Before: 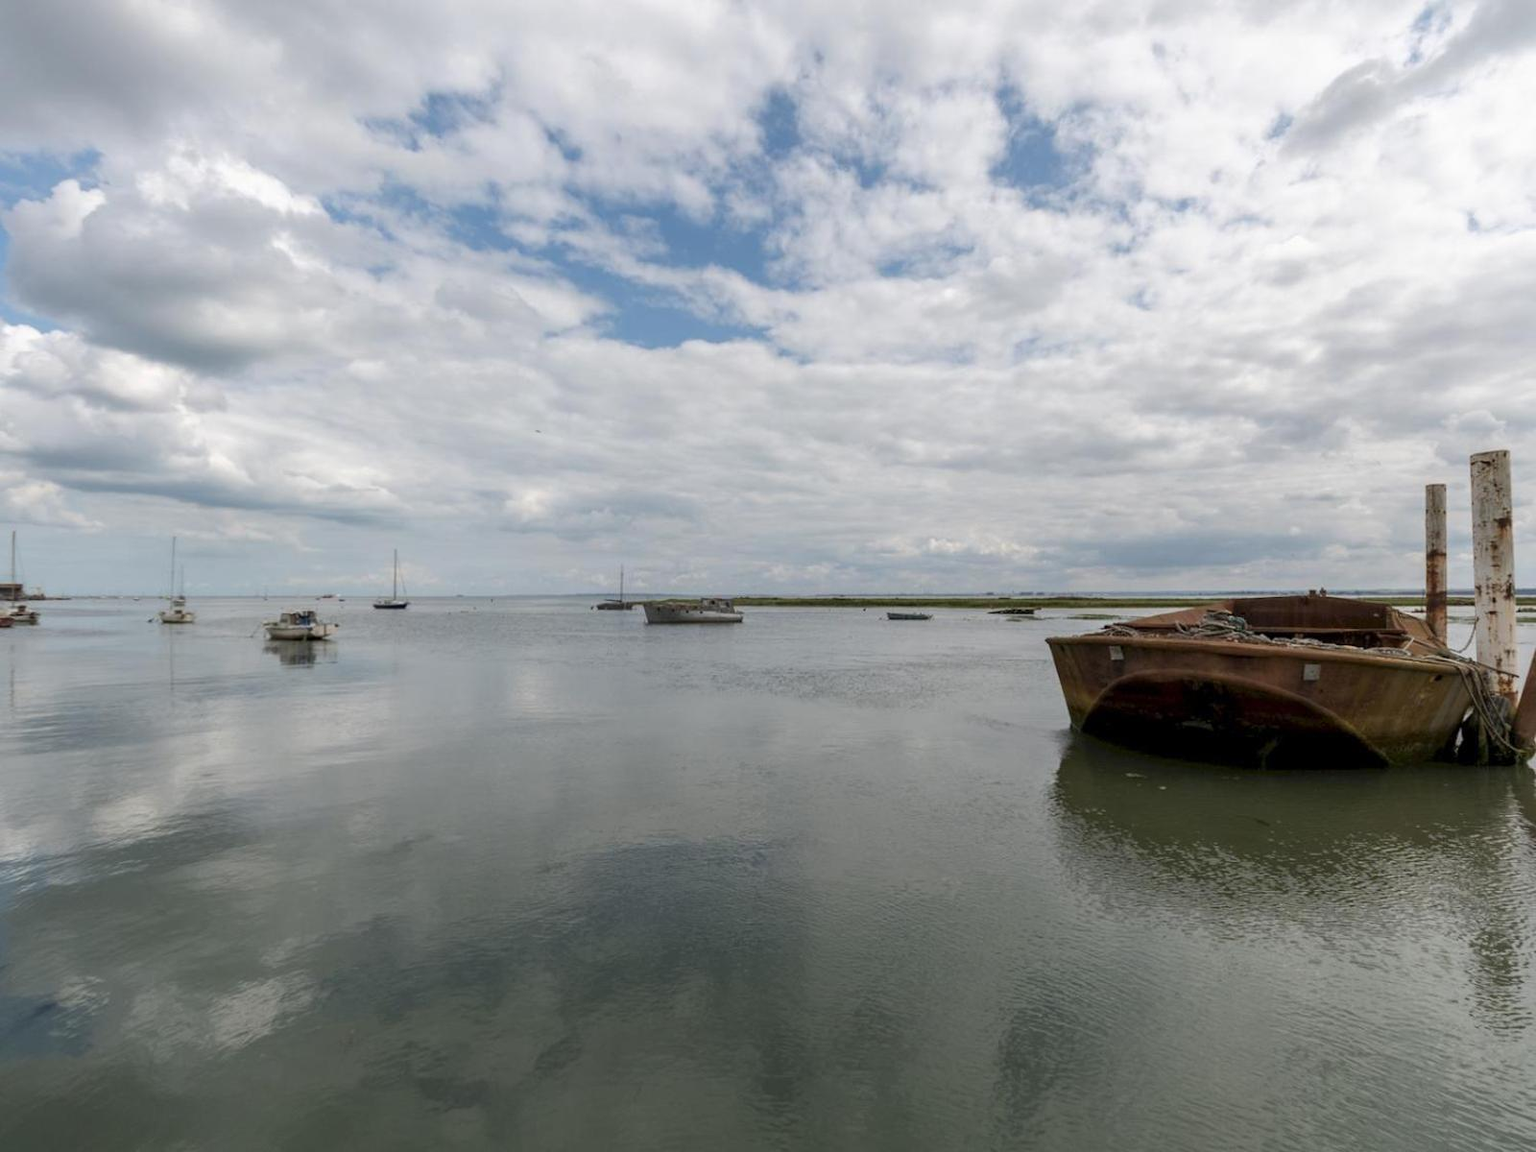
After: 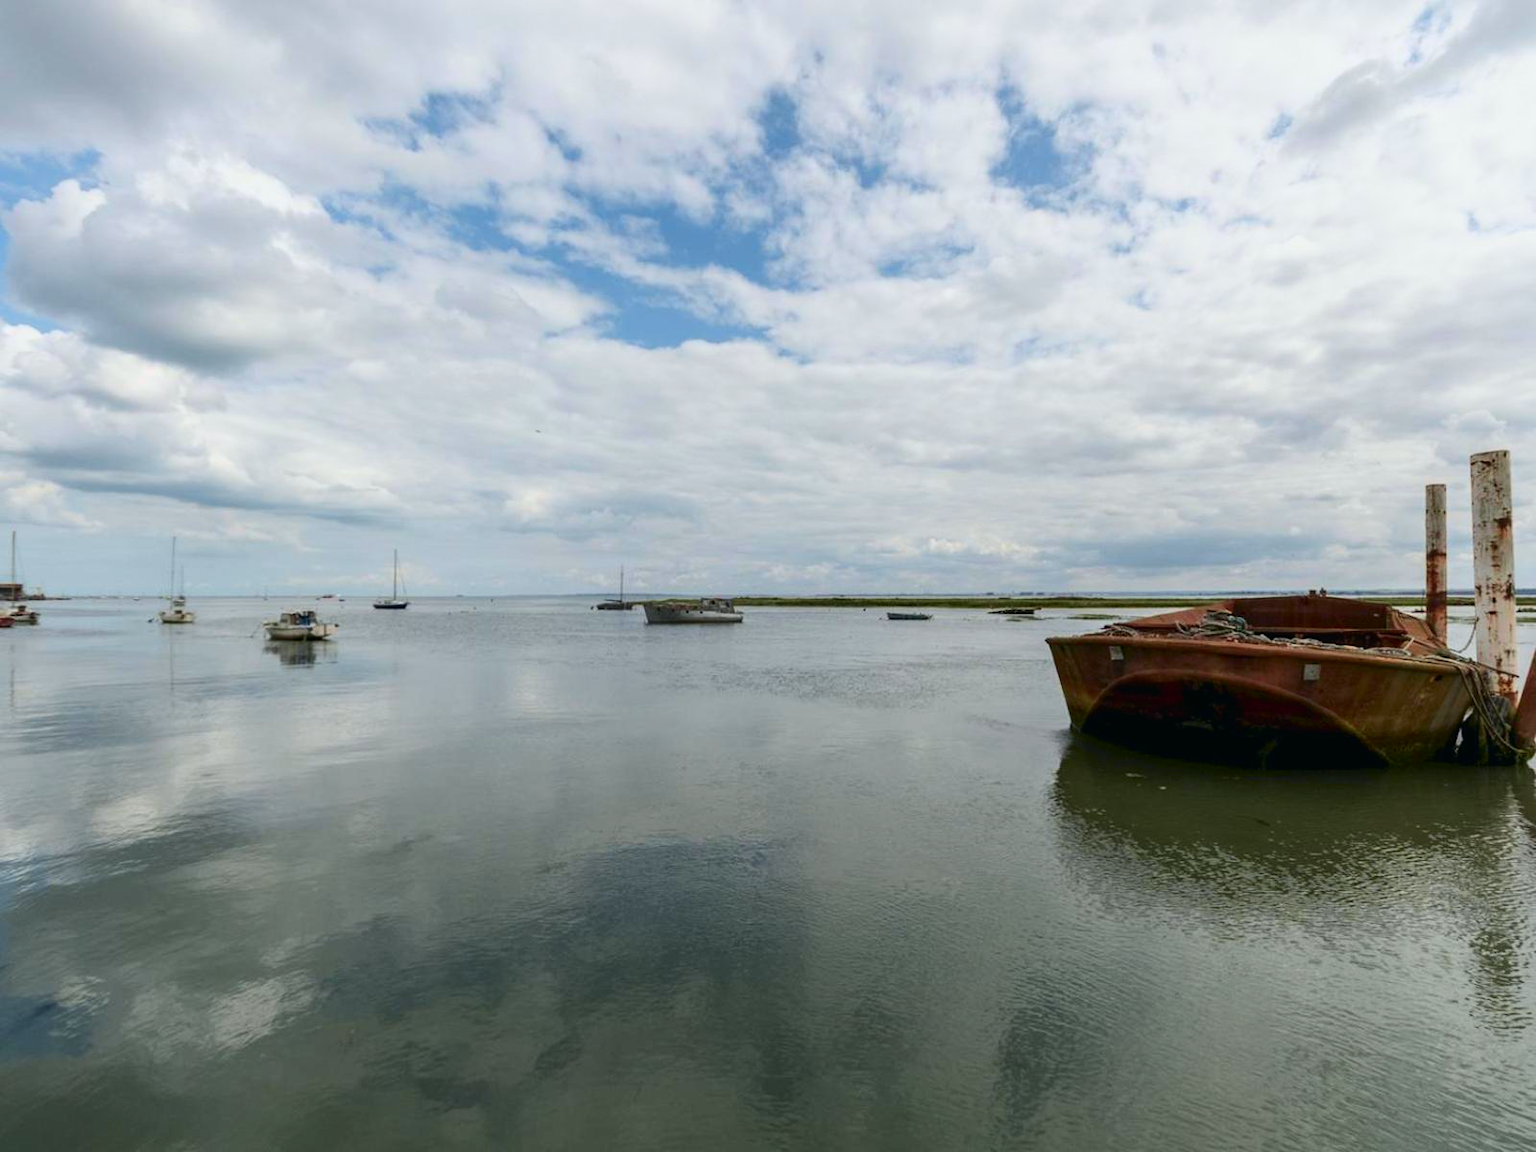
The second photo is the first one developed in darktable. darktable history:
tone curve: curves: ch0 [(0, 0.011) (0.139, 0.106) (0.295, 0.271) (0.499, 0.523) (0.739, 0.782) (0.857, 0.879) (1, 0.967)]; ch1 [(0, 0) (0.291, 0.229) (0.394, 0.365) (0.469, 0.456) (0.507, 0.504) (0.527, 0.546) (0.571, 0.614) (0.725, 0.779) (1, 1)]; ch2 [(0, 0) (0.125, 0.089) (0.35, 0.317) (0.437, 0.42) (0.502, 0.499) (0.537, 0.551) (0.613, 0.636) (1, 1)], color space Lab, independent channels, preserve colors none
